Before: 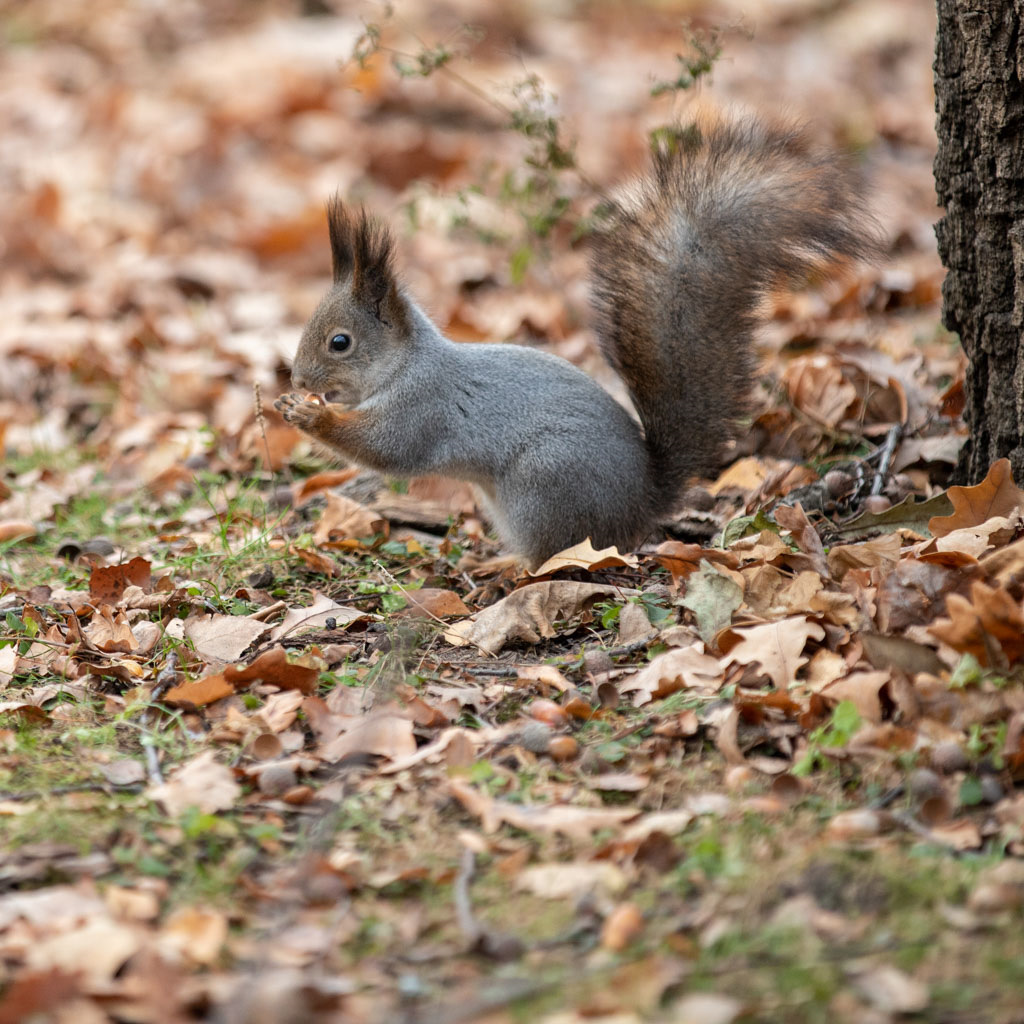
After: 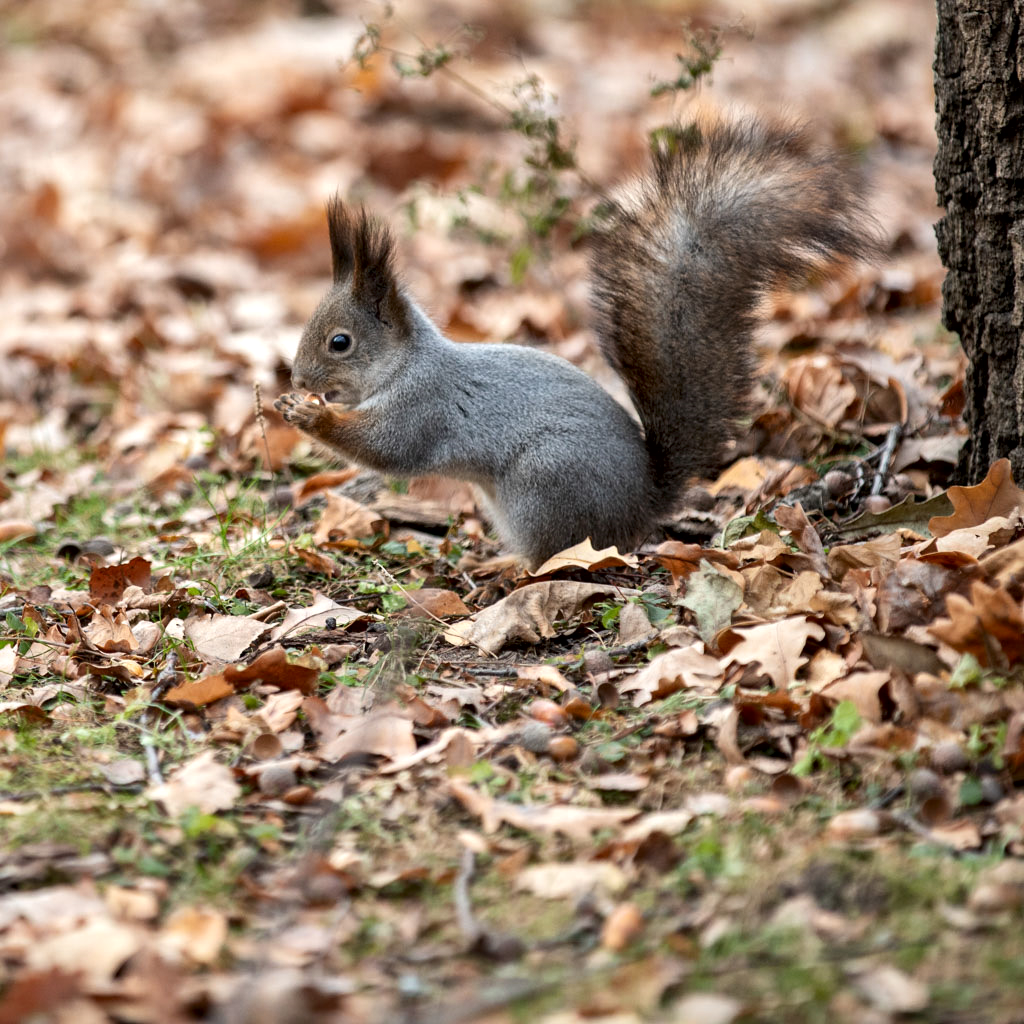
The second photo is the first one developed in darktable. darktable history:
local contrast: mode bilateral grid, contrast 25, coarseness 60, detail 151%, midtone range 0.2
white balance: emerald 1
